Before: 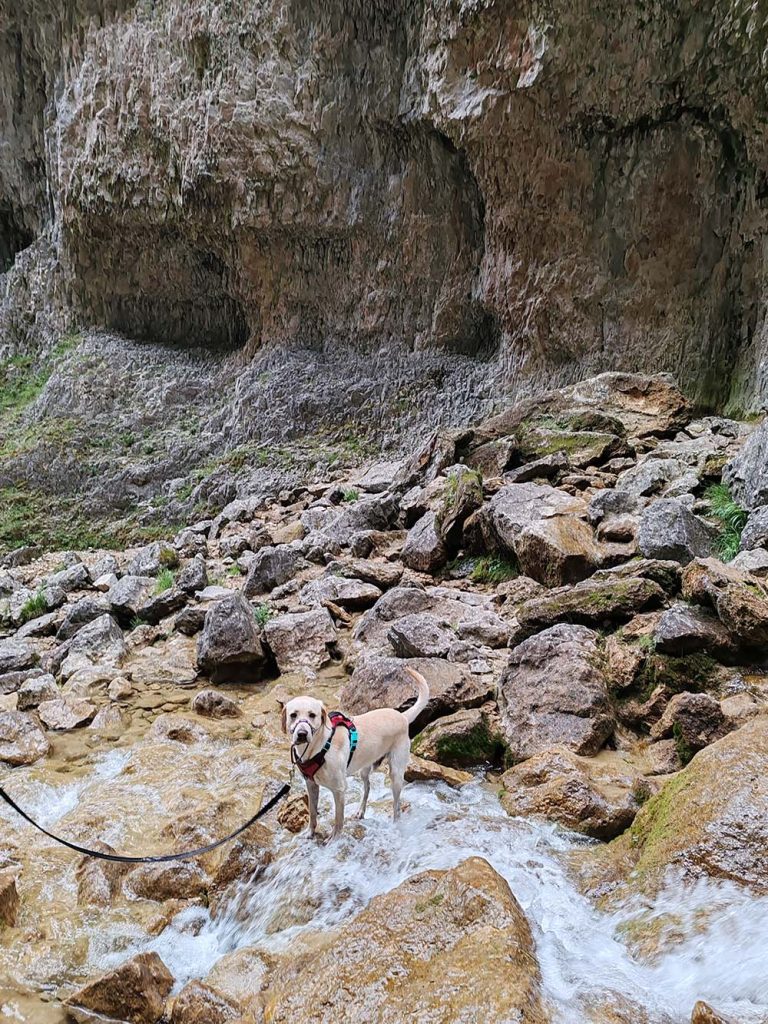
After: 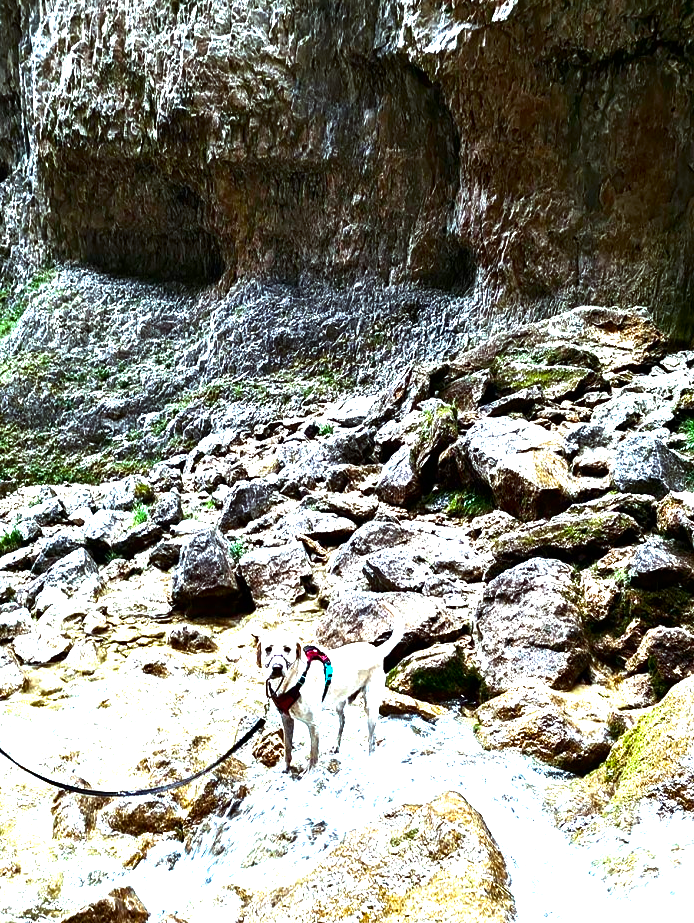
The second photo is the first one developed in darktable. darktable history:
contrast brightness saturation: contrast 0.068, brightness -0.132, saturation 0.059
crop: left 3.342%, top 6.472%, right 6.219%, bottom 3.317%
color balance rgb: highlights gain › luminance 15.48%, highlights gain › chroma 3.882%, highlights gain › hue 207.41°, perceptual saturation grading › global saturation 20%, perceptual saturation grading › highlights -25.219%, perceptual saturation grading › shadows 49.808%, perceptual brilliance grading › highlights 74.731%, perceptual brilliance grading › shadows -30.124%
